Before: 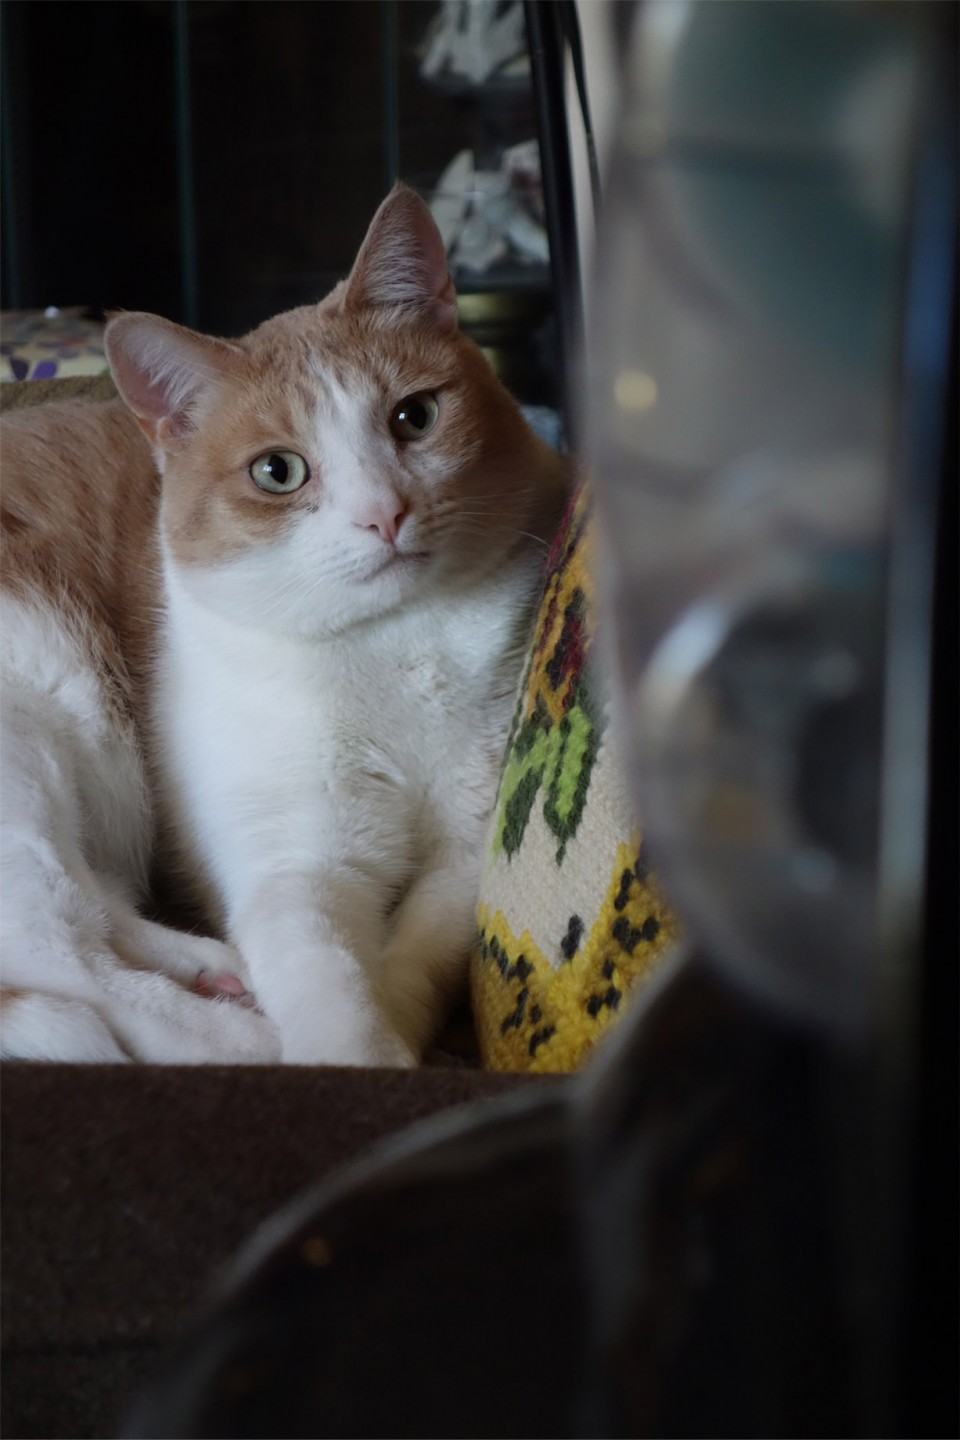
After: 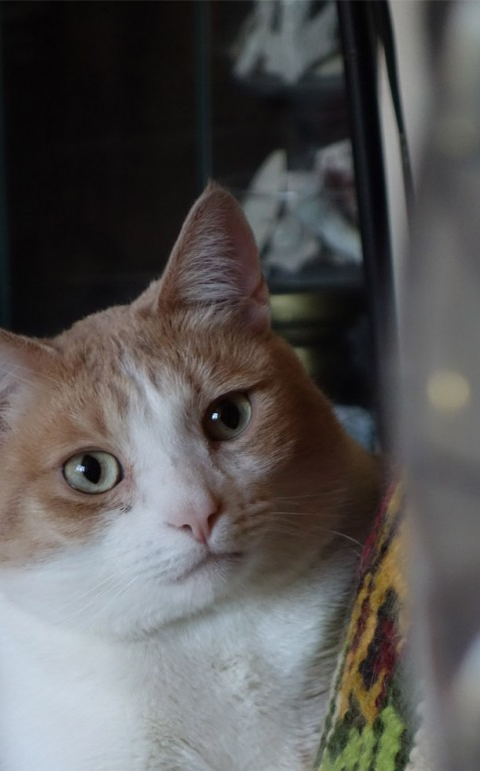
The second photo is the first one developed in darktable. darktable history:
crop: left 19.556%, right 30.401%, bottom 46.458%
white balance: red 1, blue 1
